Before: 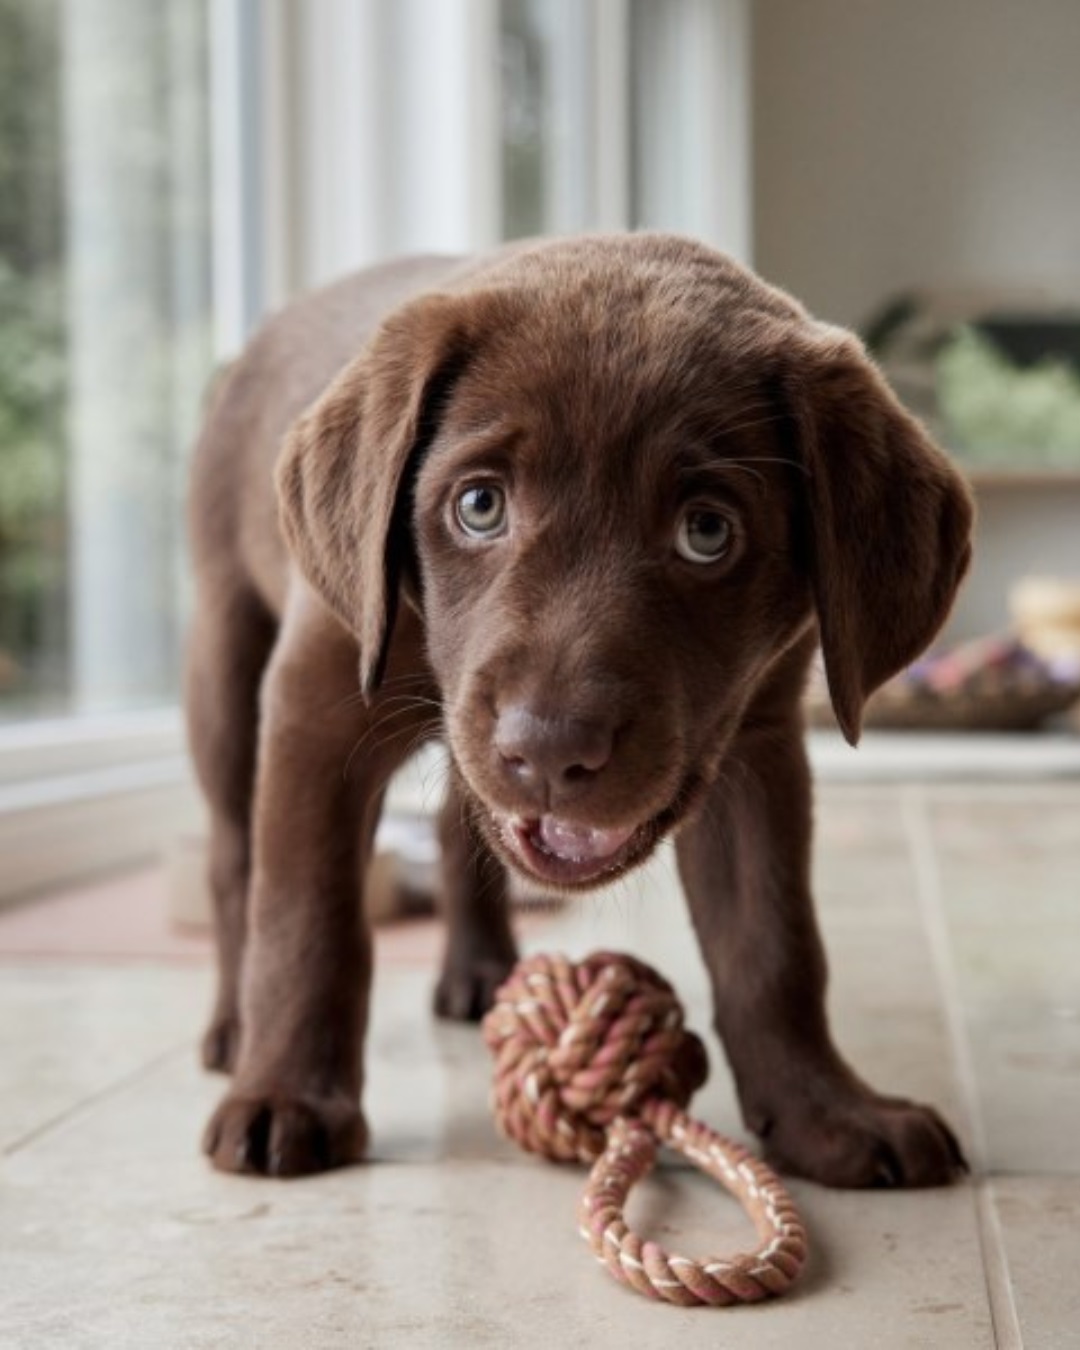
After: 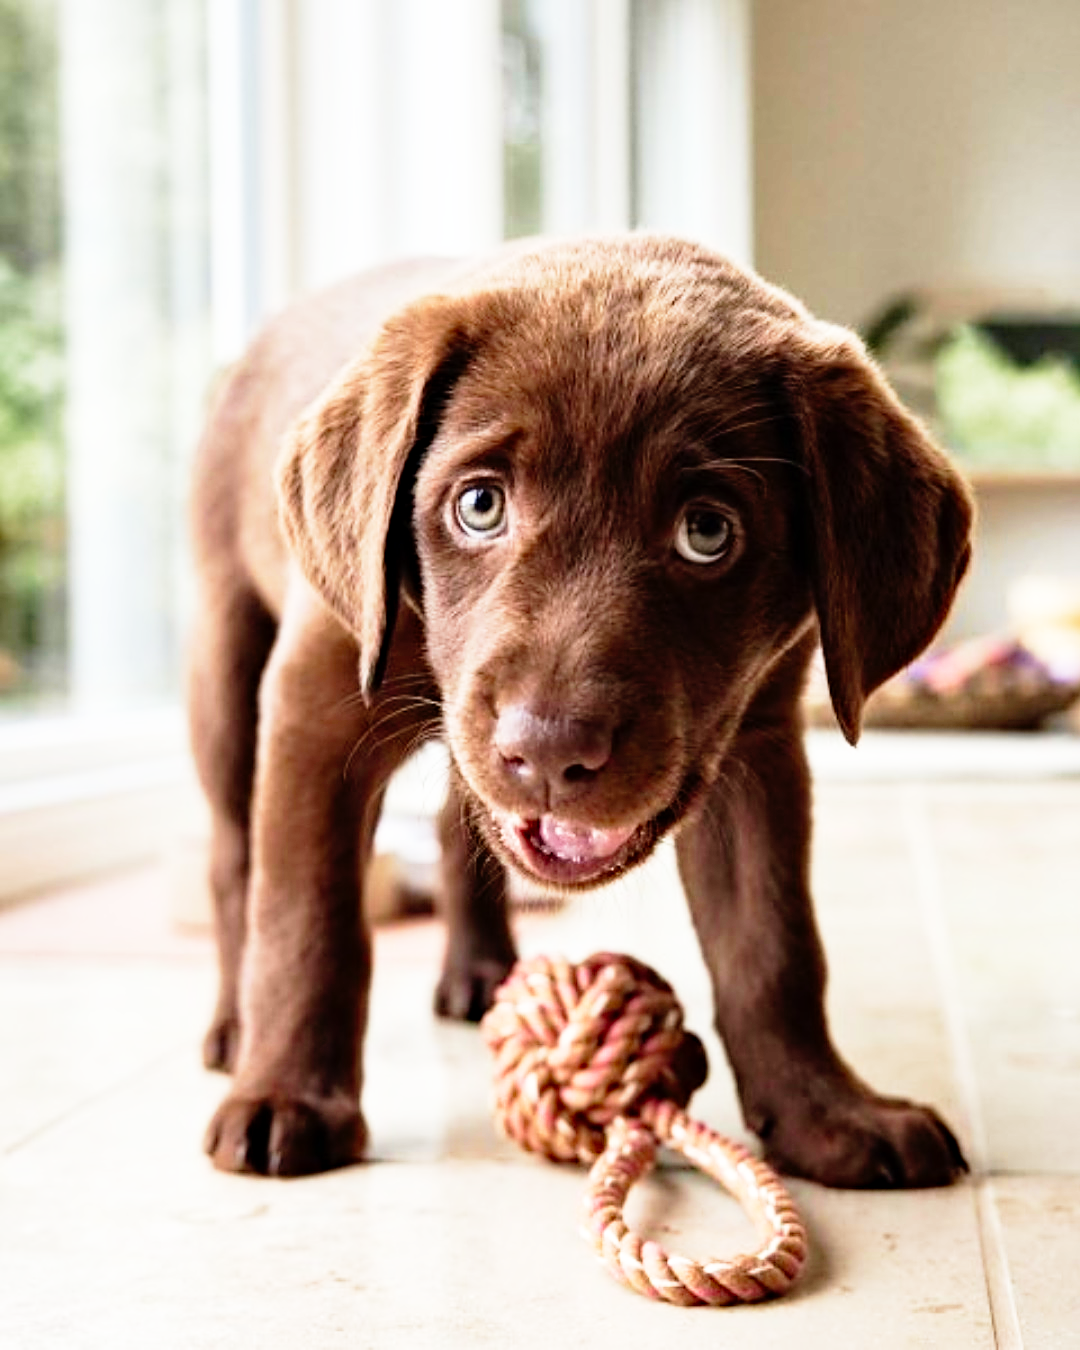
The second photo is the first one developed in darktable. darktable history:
sharpen: on, module defaults
exposure: exposure 0.152 EV, compensate exposure bias true, compensate highlight preservation false
haze removal: compatibility mode true, adaptive false
velvia: on, module defaults
base curve: curves: ch0 [(0, 0) (0.012, 0.01) (0.073, 0.168) (0.31, 0.711) (0.645, 0.957) (1, 1)], preserve colors none
